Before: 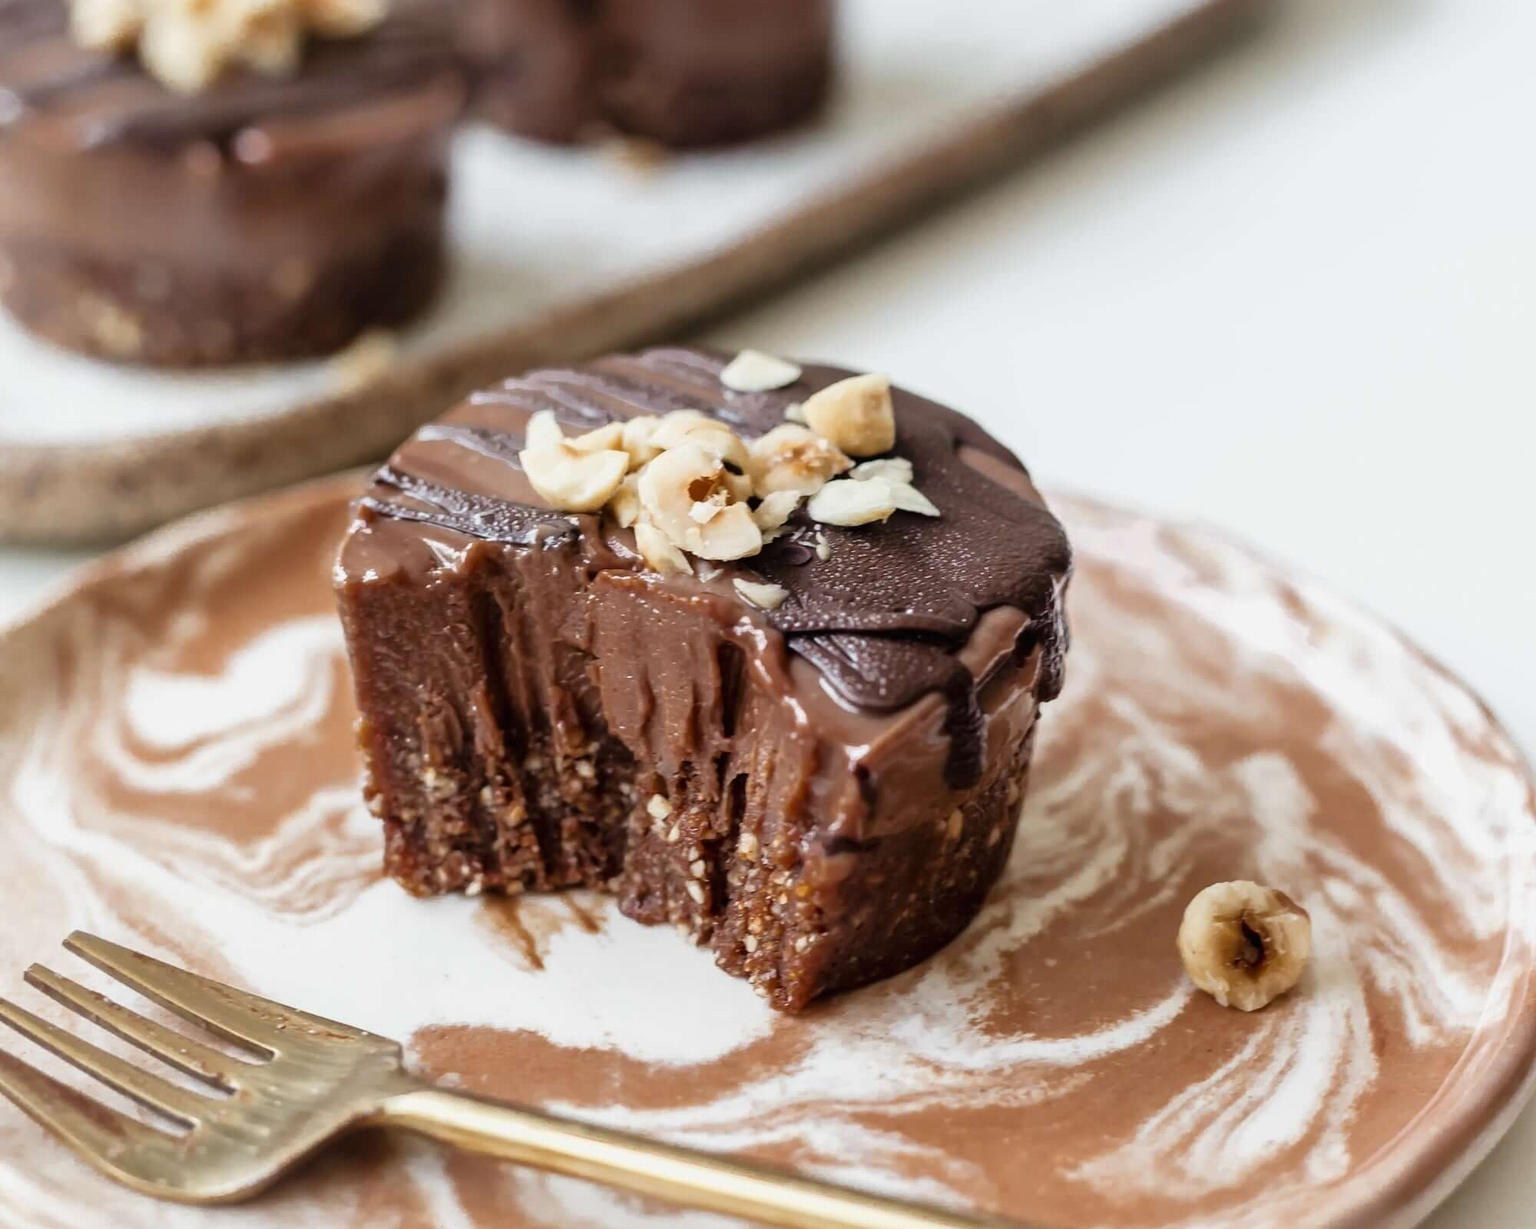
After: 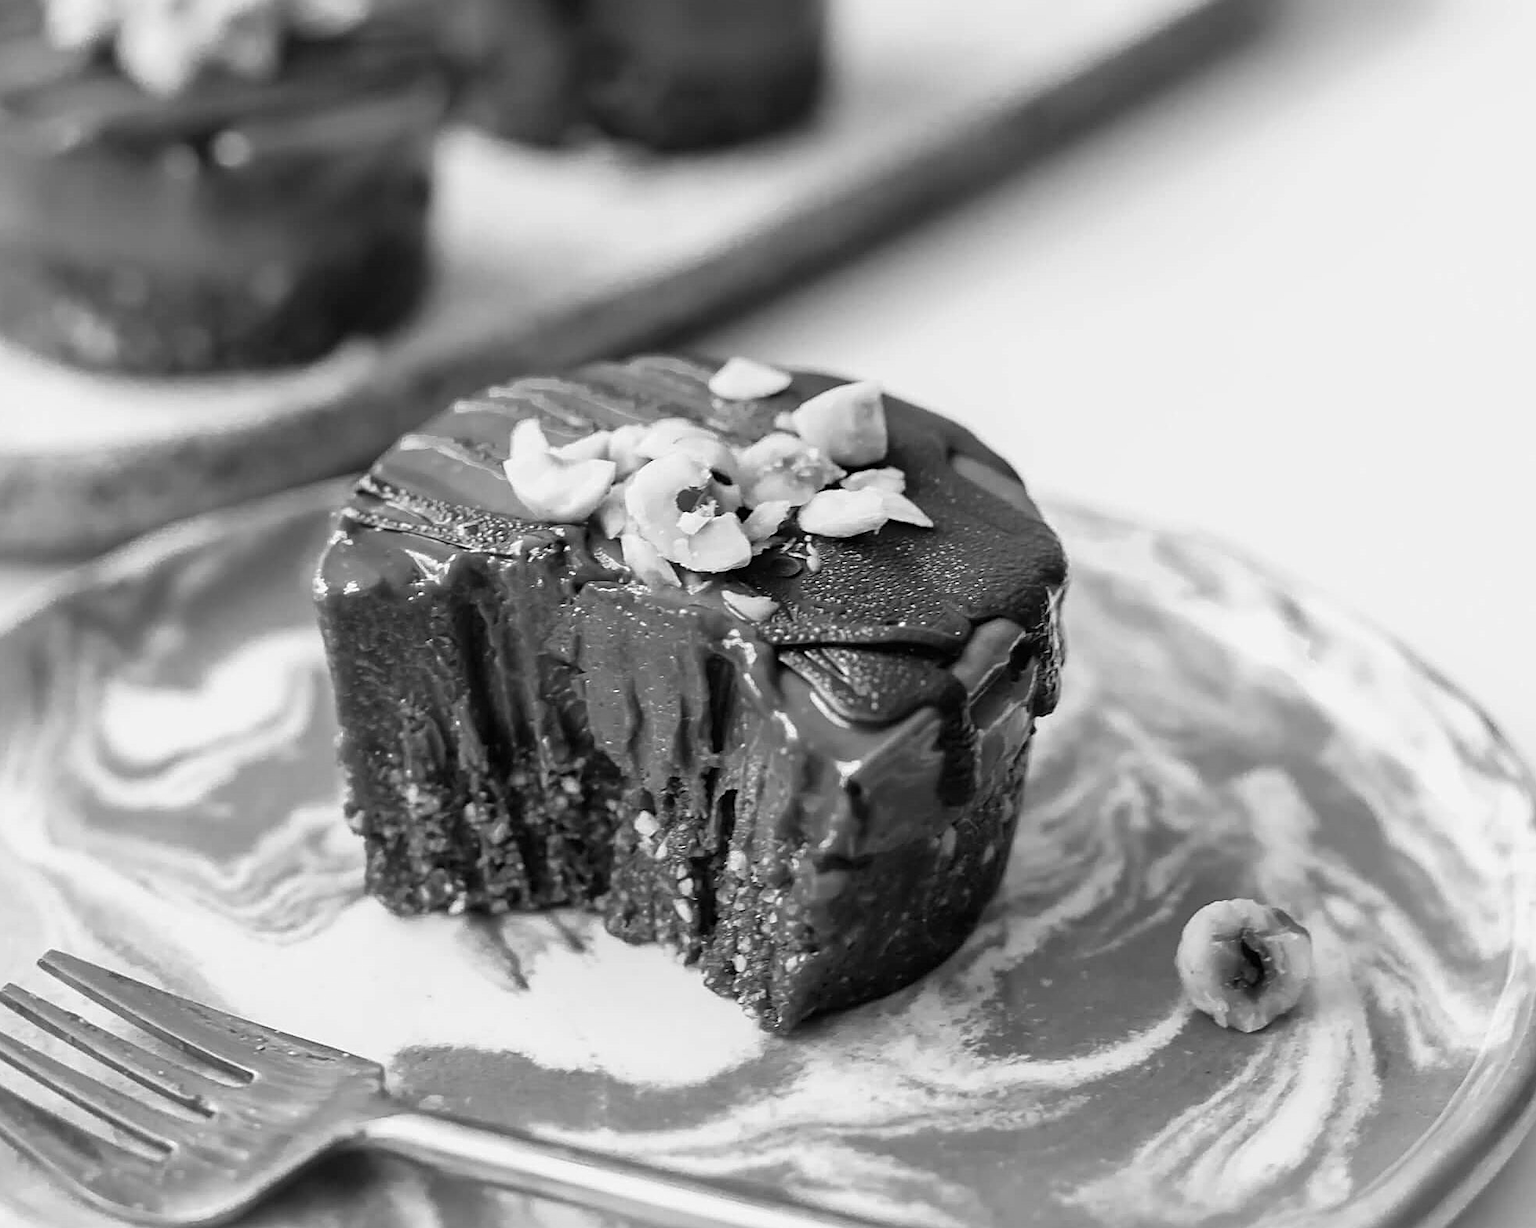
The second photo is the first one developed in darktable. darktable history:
monochrome: on, module defaults
sharpen: on, module defaults
crop: left 1.743%, right 0.268%, bottom 2.011%
